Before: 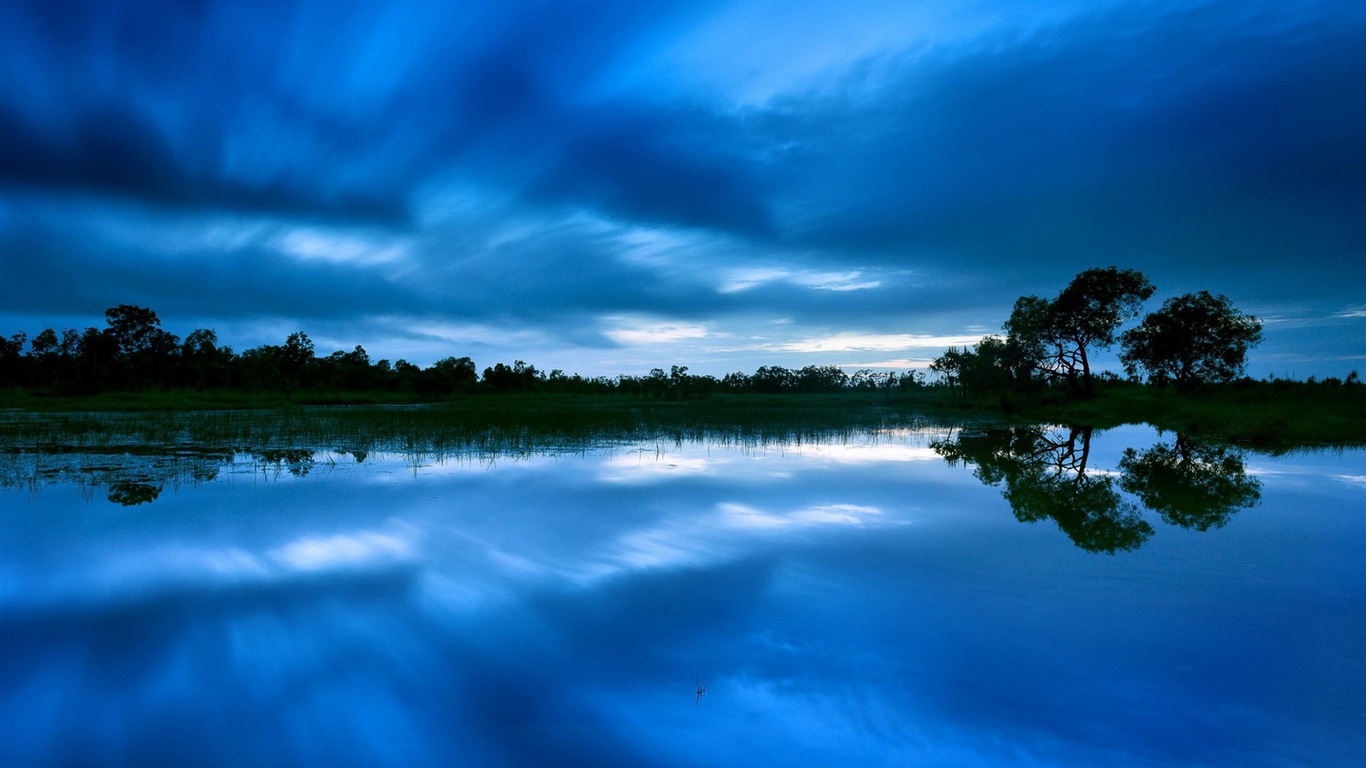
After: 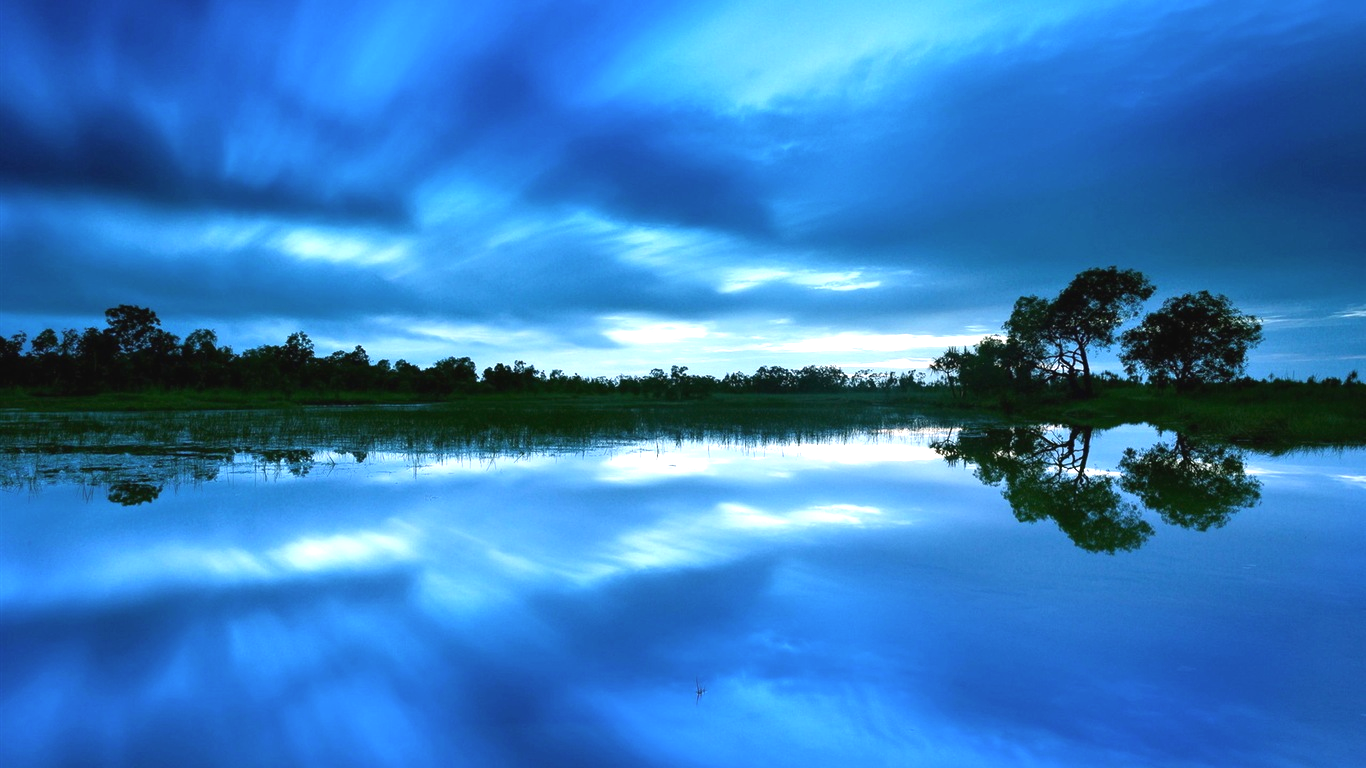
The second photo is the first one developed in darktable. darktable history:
exposure: black level correction 0, exposure 1.001 EV, compensate highlight preservation false
contrast brightness saturation: contrast -0.079, brightness -0.044, saturation -0.11
